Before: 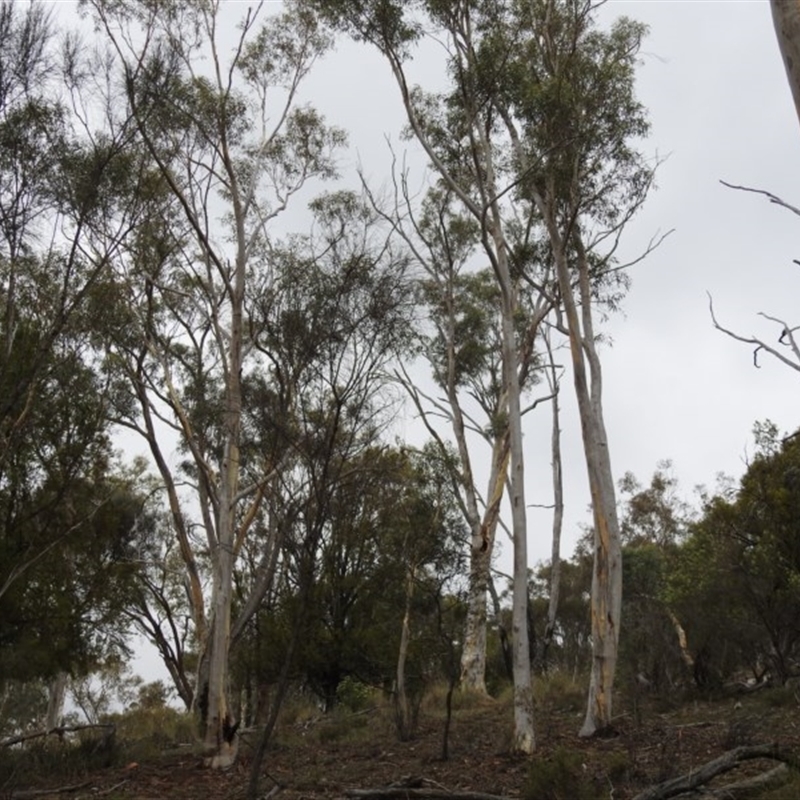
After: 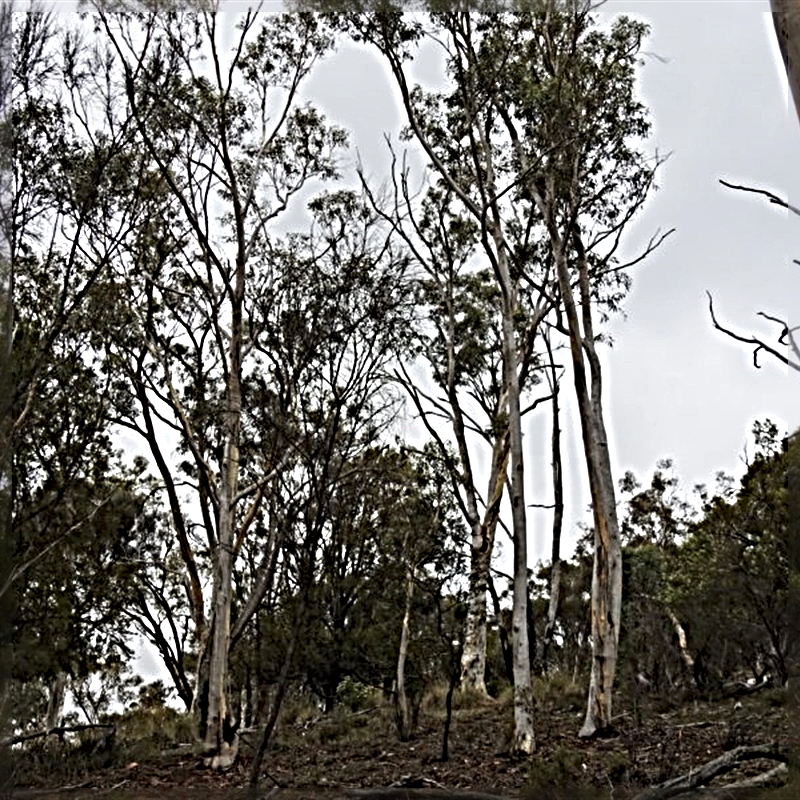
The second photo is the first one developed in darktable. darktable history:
sharpen: radius 6.251, amount 1.807, threshold 0.183
haze removal: compatibility mode true, adaptive false
